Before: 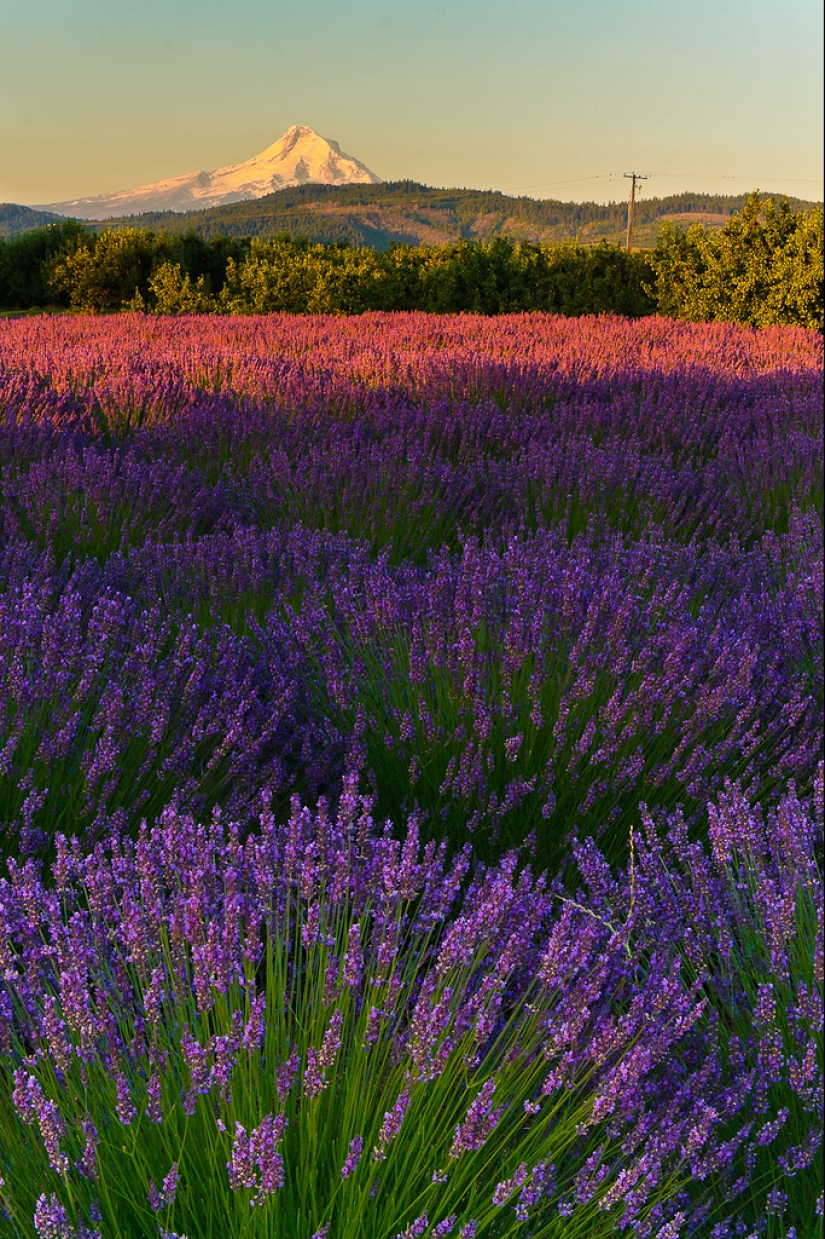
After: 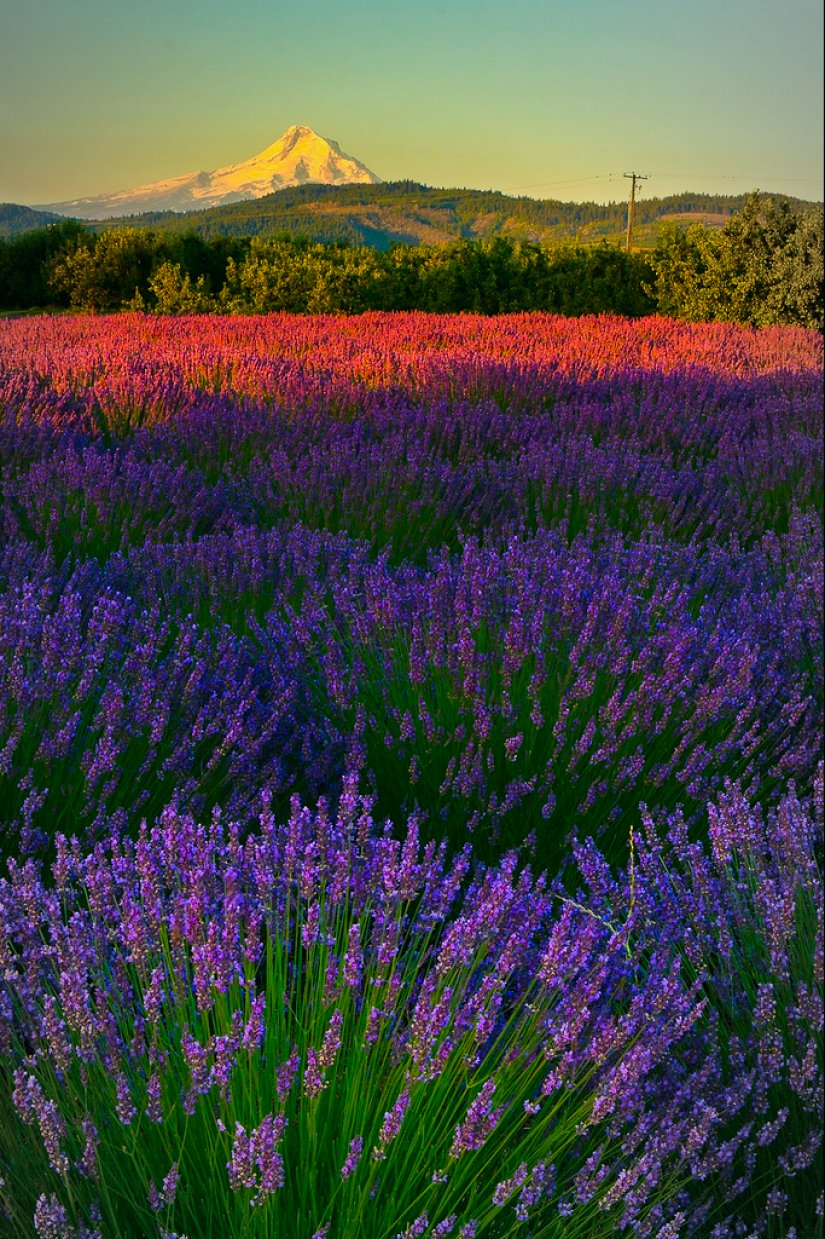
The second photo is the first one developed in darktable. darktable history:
color correction: highlights a* -7.44, highlights b* 1.1, shadows a* -3.39, saturation 1.4
vignetting: fall-off radius 59.8%, center (-0.031, -0.036), automatic ratio true, unbound false
